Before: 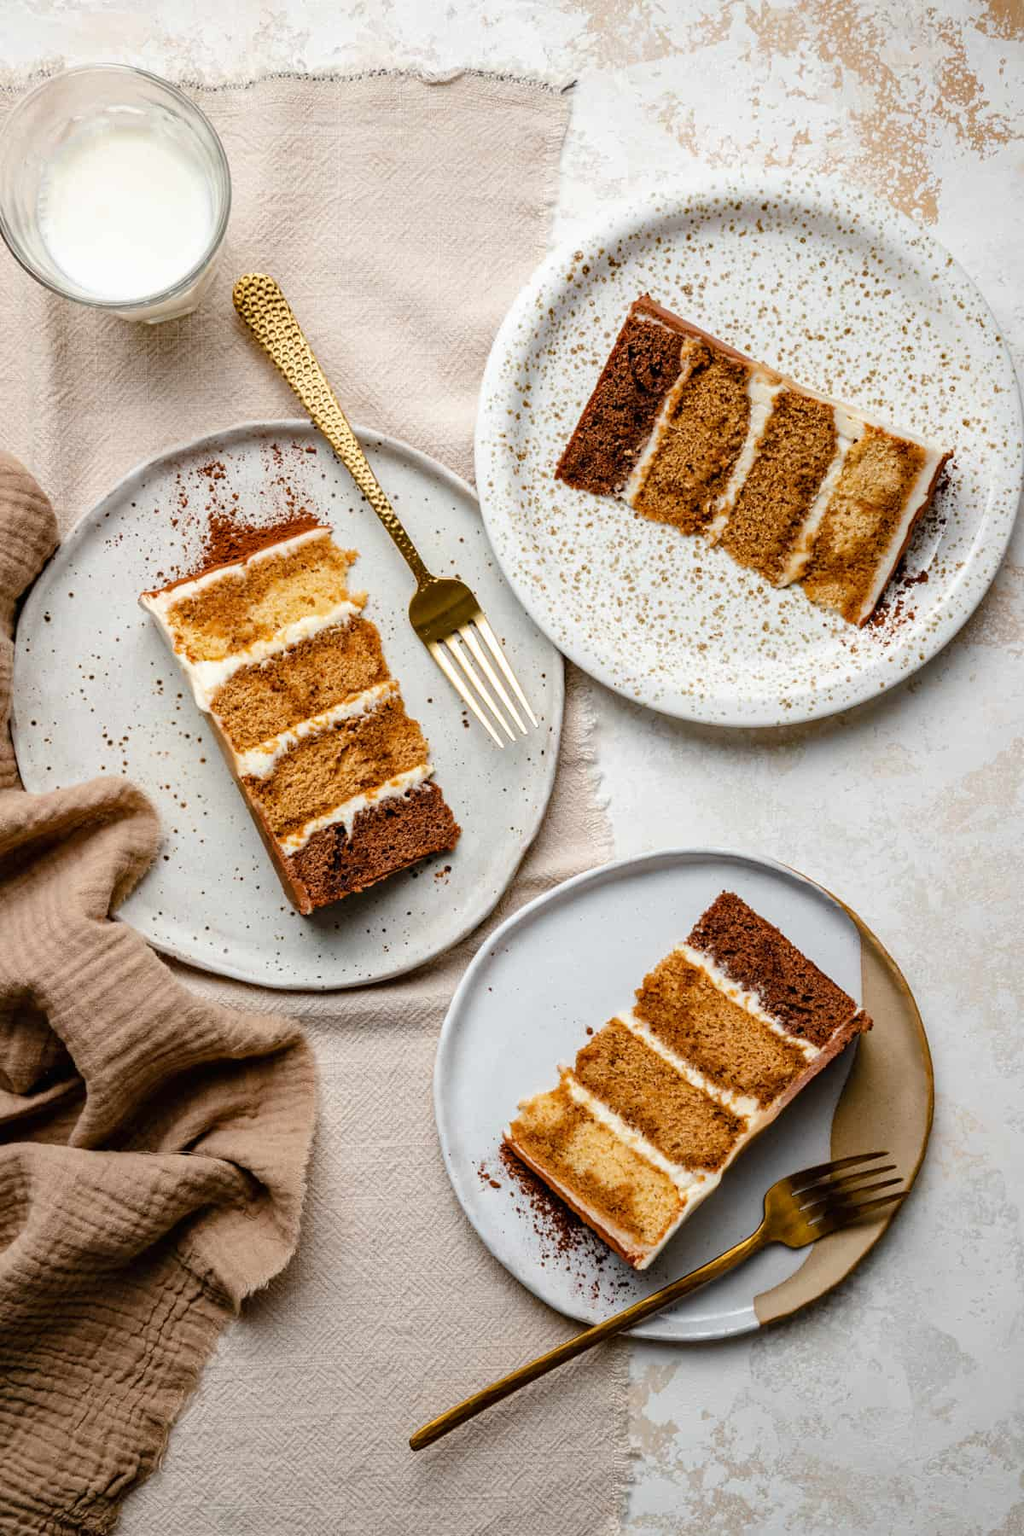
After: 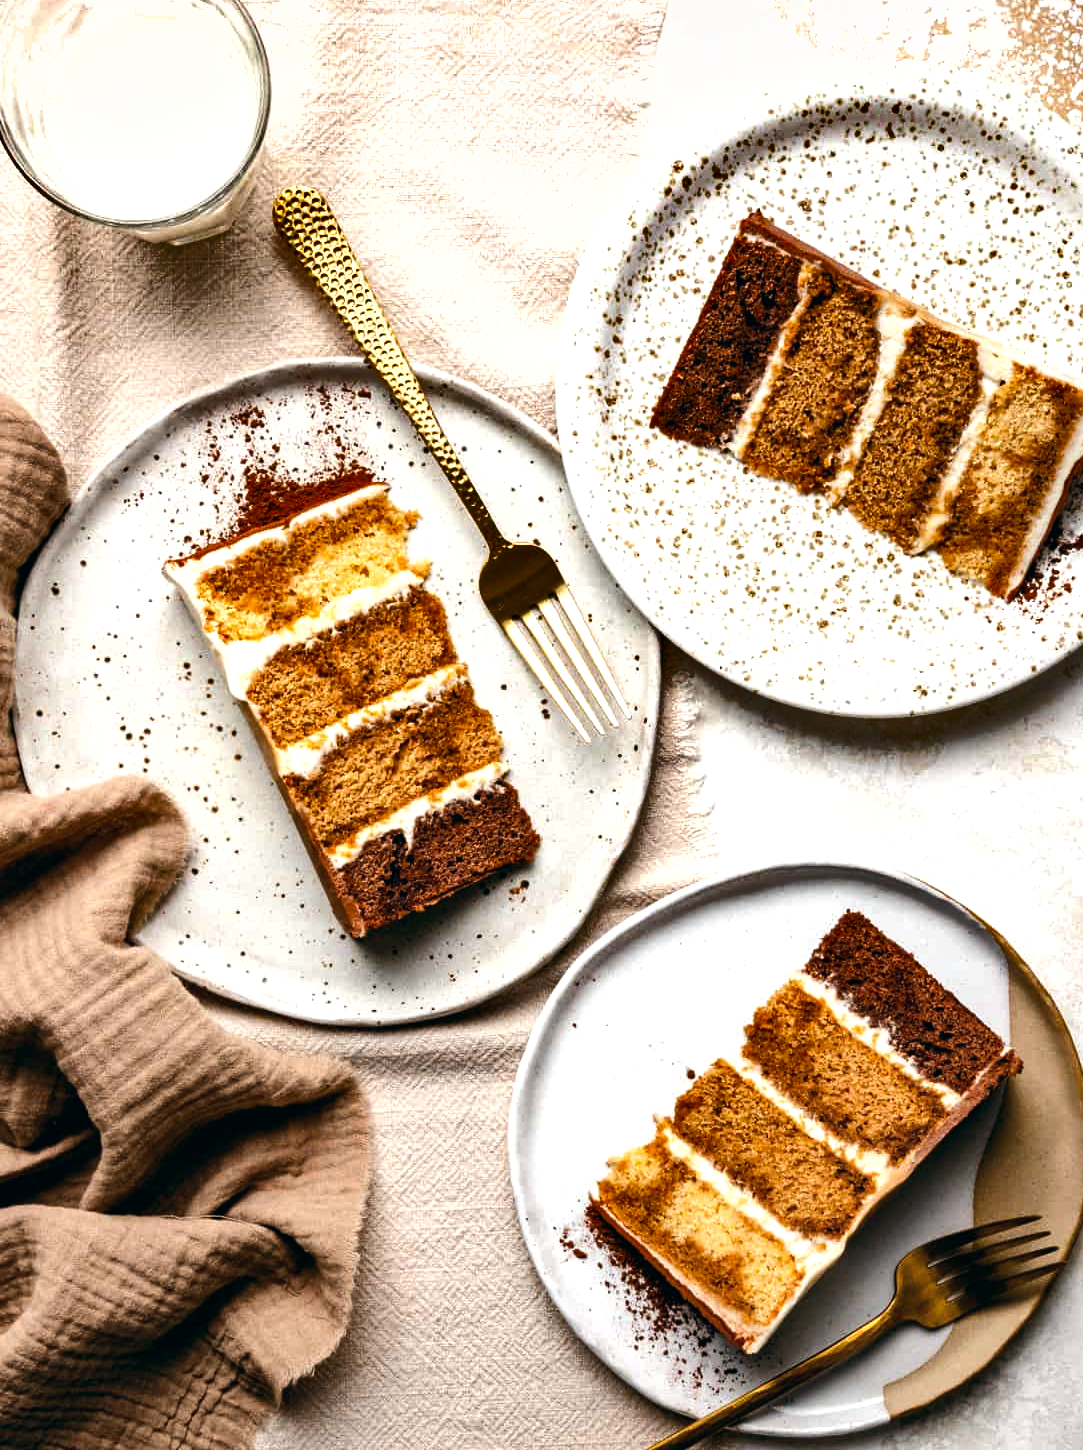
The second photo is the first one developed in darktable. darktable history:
shadows and highlights: soften with gaussian
crop: top 7.49%, right 9.717%, bottom 11.943%
tone equalizer: -8 EV -0.75 EV, -7 EV -0.7 EV, -6 EV -0.6 EV, -5 EV -0.4 EV, -3 EV 0.4 EV, -2 EV 0.6 EV, -1 EV 0.7 EV, +0 EV 0.75 EV, edges refinement/feathering 500, mask exposure compensation -1.57 EV, preserve details no
color balance: lift [1, 0.998, 1.001, 1.002], gamma [1, 1.02, 1, 0.98], gain [1, 1.02, 1.003, 0.98]
